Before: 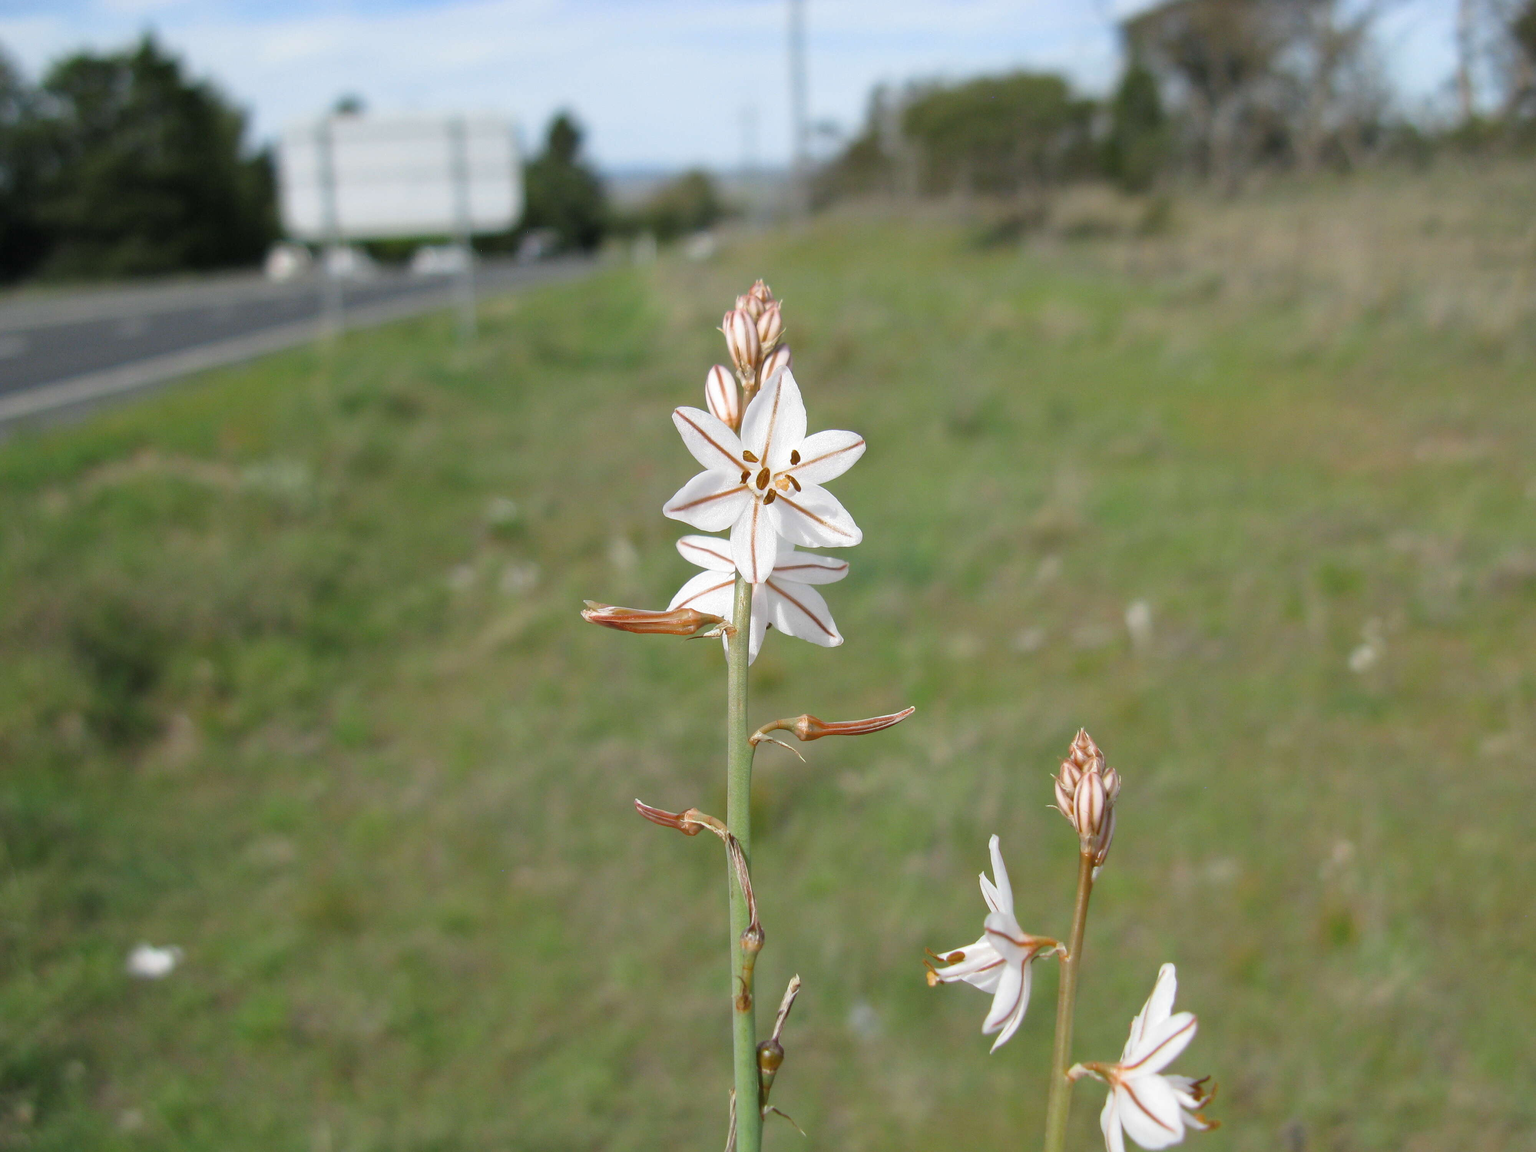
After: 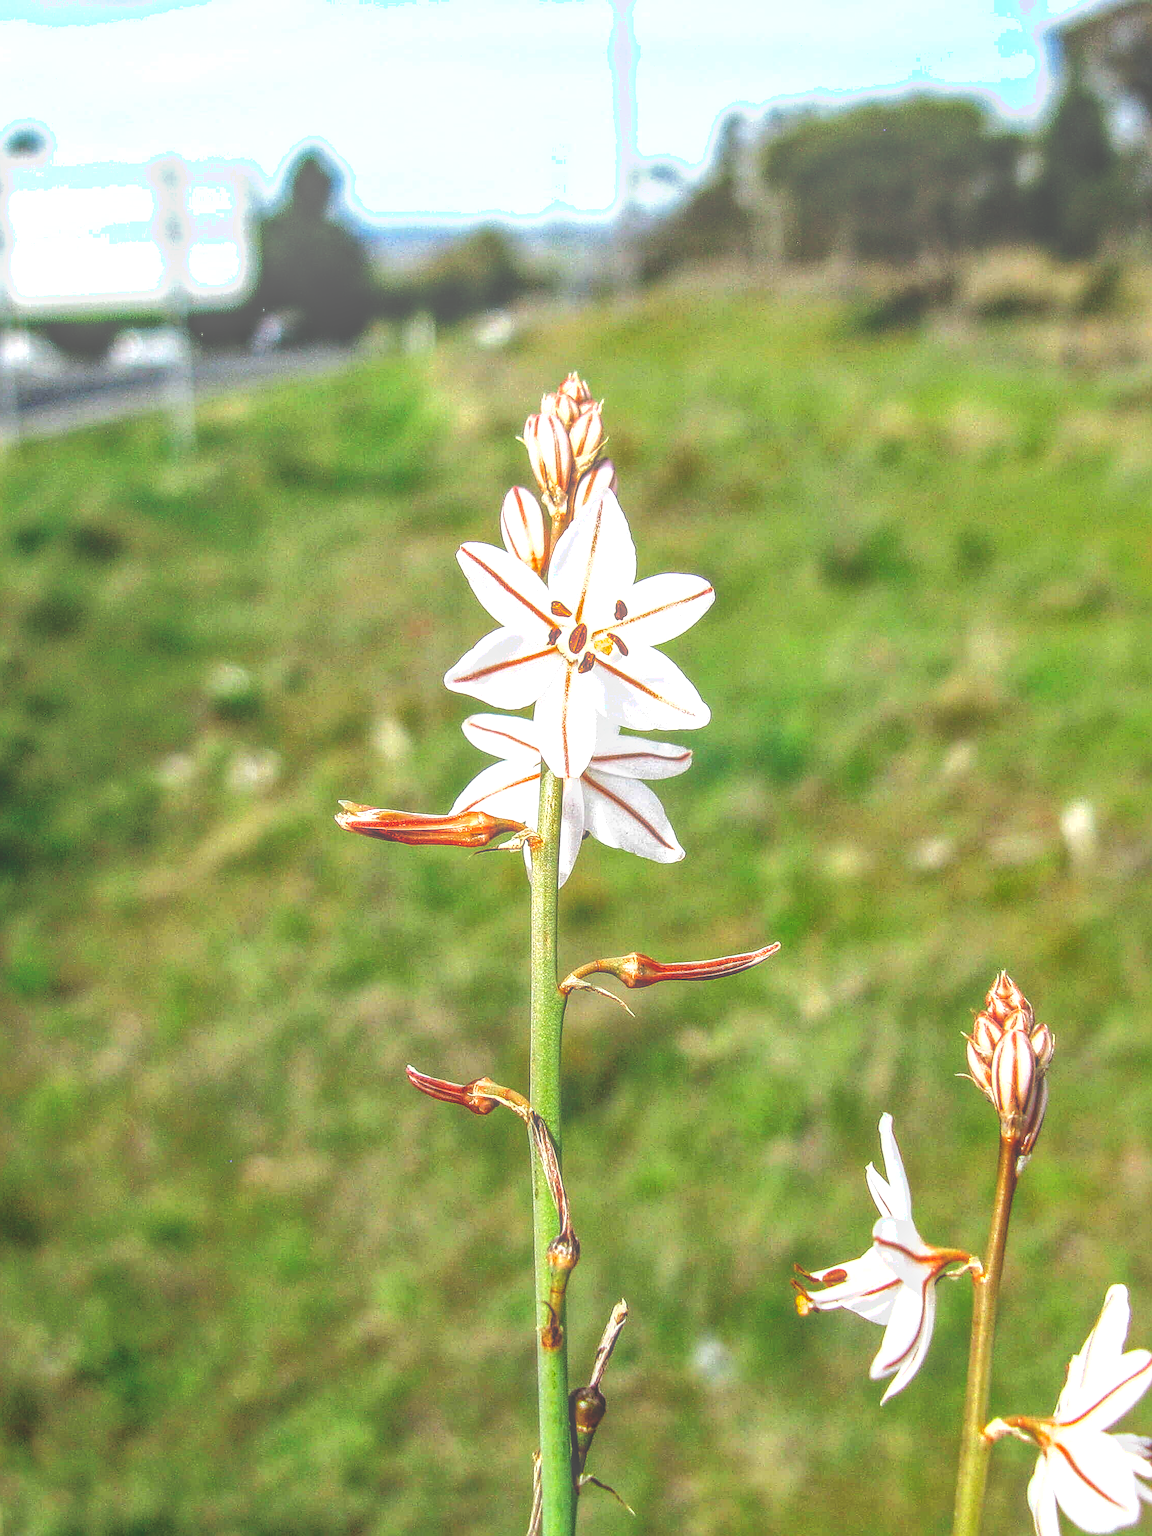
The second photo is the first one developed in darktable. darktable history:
crop: left 21.496%, right 22.254%
base curve: curves: ch0 [(0, 0.036) (0.083, 0.04) (0.804, 1)], preserve colors none
shadows and highlights: shadows -20, white point adjustment -2, highlights -35
contrast brightness saturation: contrast 0.05, brightness 0.06, saturation 0.01
exposure: exposure 0.781 EV, compensate highlight preservation false
local contrast: highlights 20%, shadows 30%, detail 200%, midtone range 0.2
sharpen: amount 1
